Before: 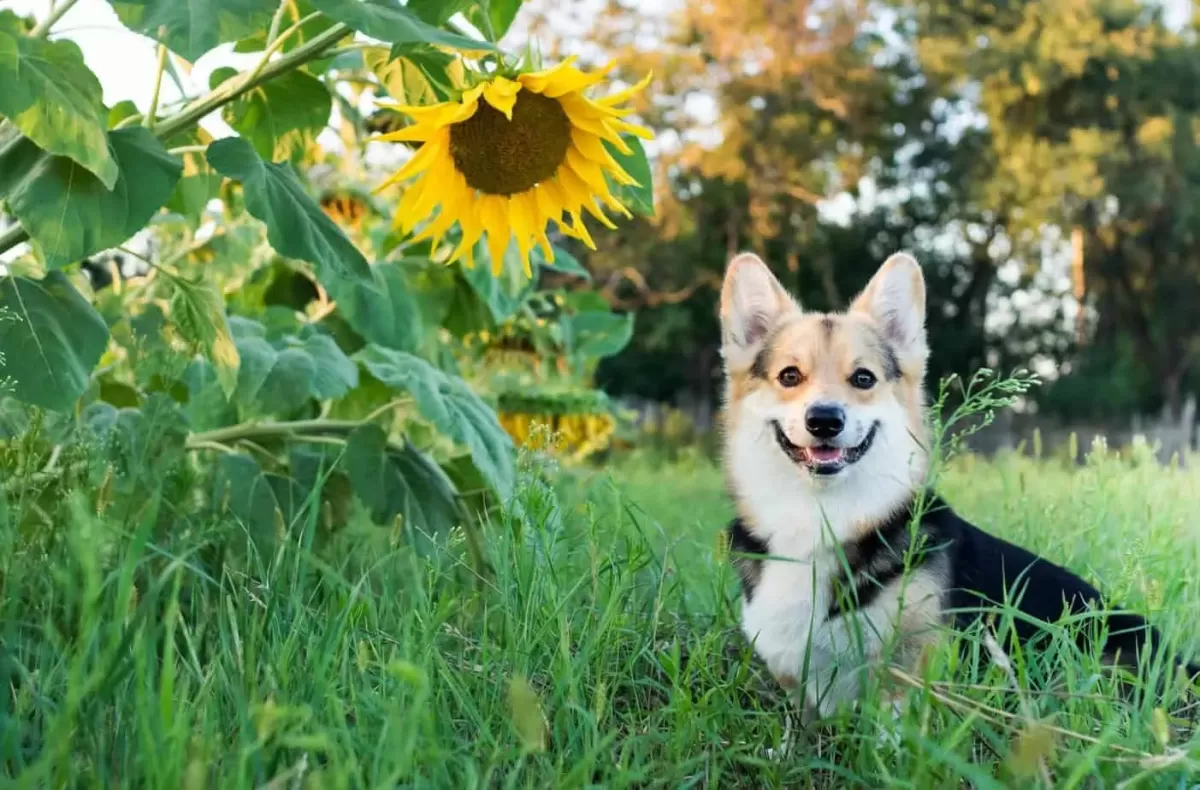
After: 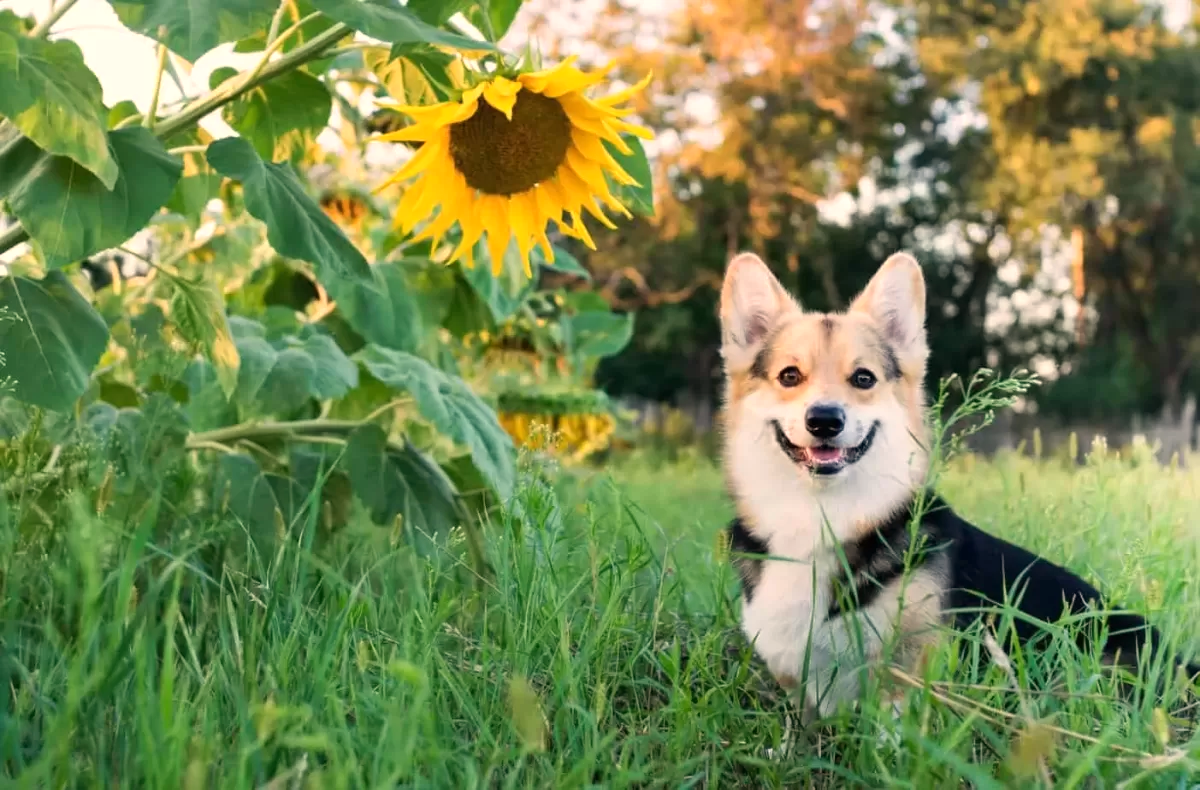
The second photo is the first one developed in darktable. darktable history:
white balance: red 1.127, blue 0.943
